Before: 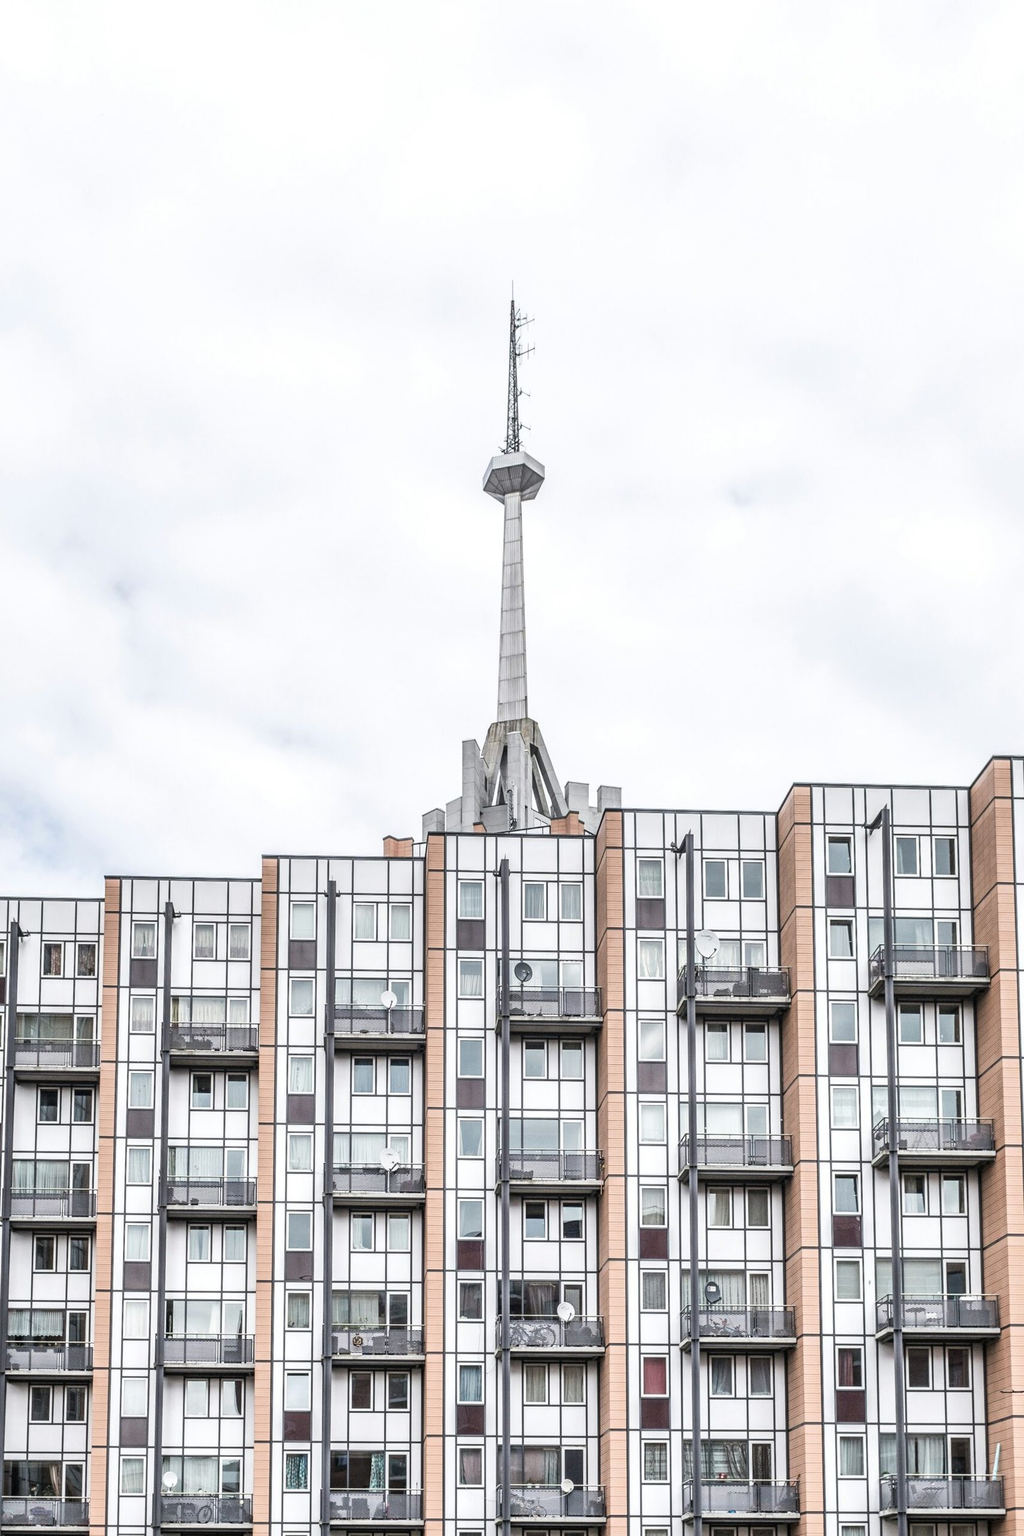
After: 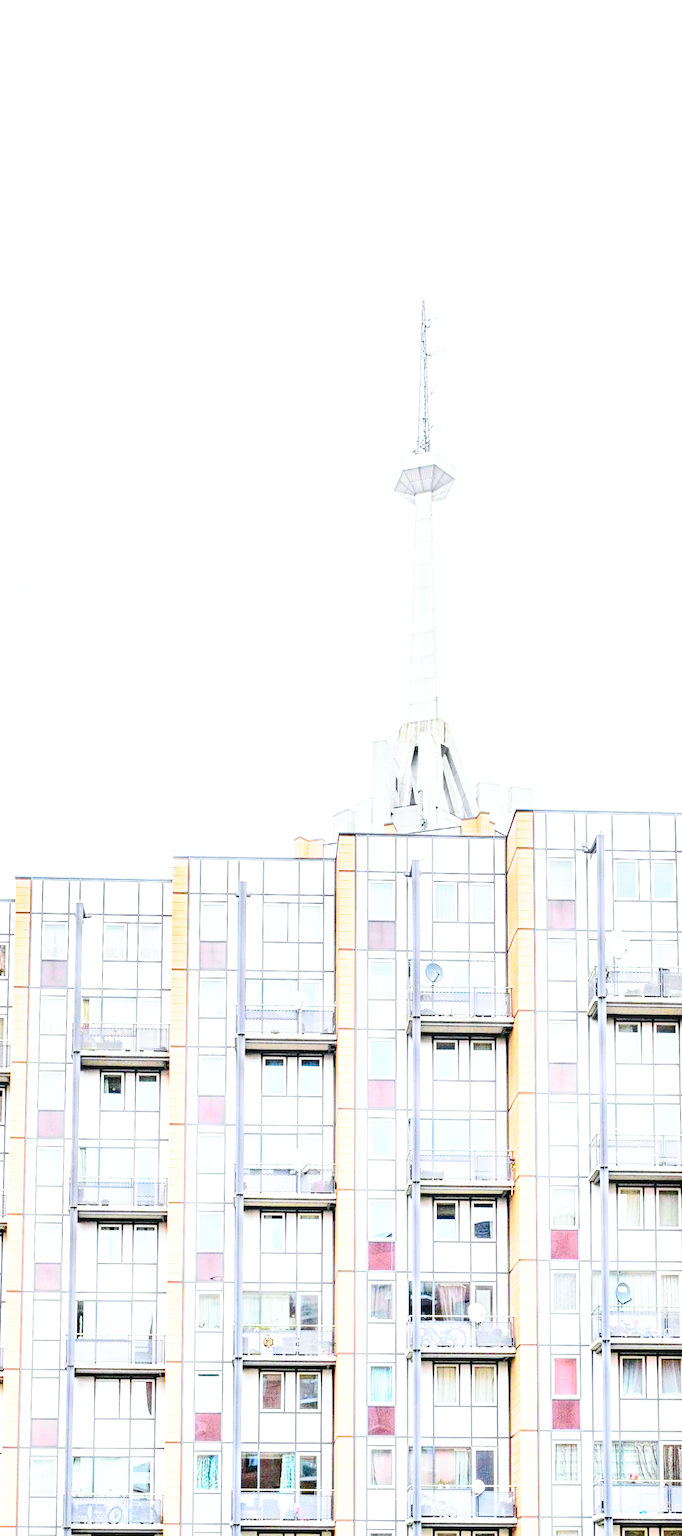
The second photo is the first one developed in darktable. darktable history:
color balance rgb: perceptual saturation grading › global saturation 25%, perceptual brilliance grading › mid-tones 10%, perceptual brilliance grading › shadows 15%, global vibrance 20%
crop and rotate: left 8.786%, right 24.548%
base curve: curves: ch0 [(0, 0) (0.028, 0.03) (0.121, 0.232) (0.46, 0.748) (0.859, 0.968) (1, 1)], preserve colors none
exposure: black level correction 0, exposure 1.2 EV, compensate highlight preservation false
white balance: emerald 1
tone curve: curves: ch0 [(0, 0.021) (0.148, 0.076) (0.232, 0.191) (0.398, 0.423) (0.572, 0.672) (0.705, 0.812) (0.877, 0.931) (0.99, 0.987)]; ch1 [(0, 0) (0.377, 0.325) (0.493, 0.486) (0.508, 0.502) (0.515, 0.514) (0.554, 0.586) (0.623, 0.658) (0.701, 0.704) (0.778, 0.751) (1, 1)]; ch2 [(0, 0) (0.431, 0.398) (0.485, 0.486) (0.495, 0.498) (0.511, 0.507) (0.58, 0.66) (0.679, 0.757) (0.749, 0.829) (1, 0.991)], color space Lab, independent channels
